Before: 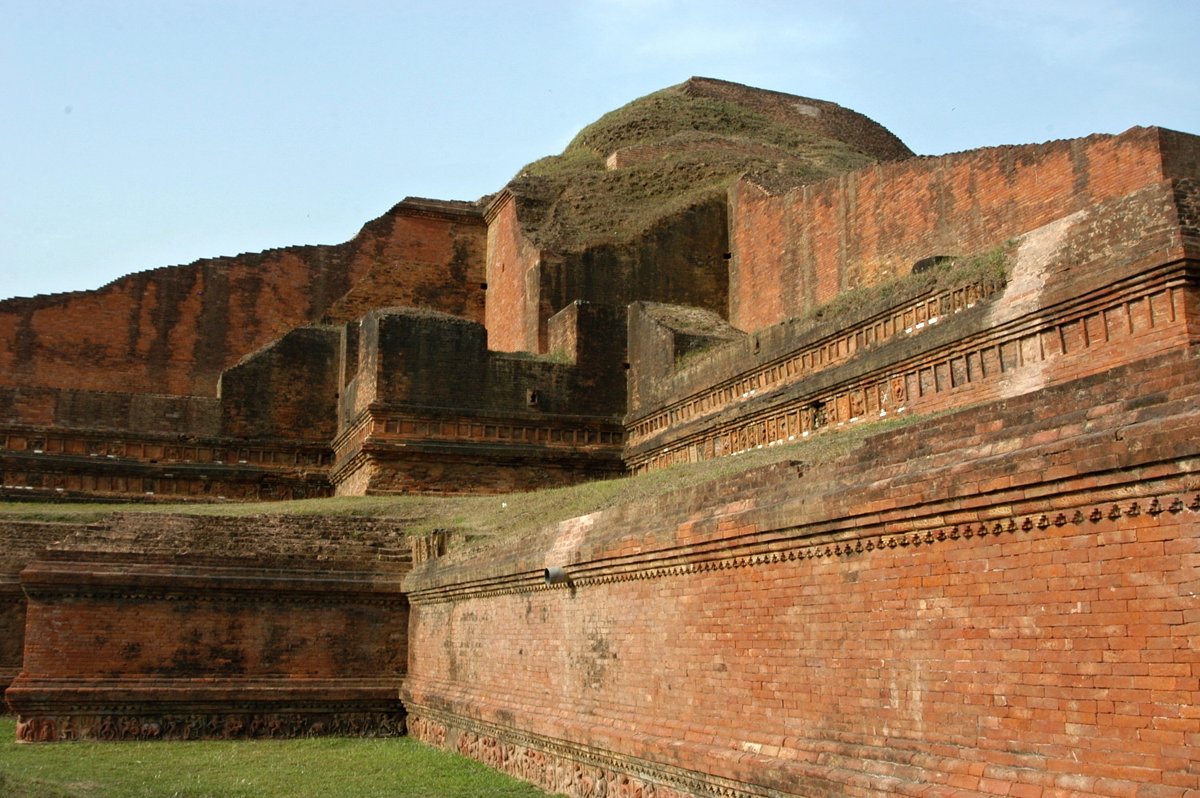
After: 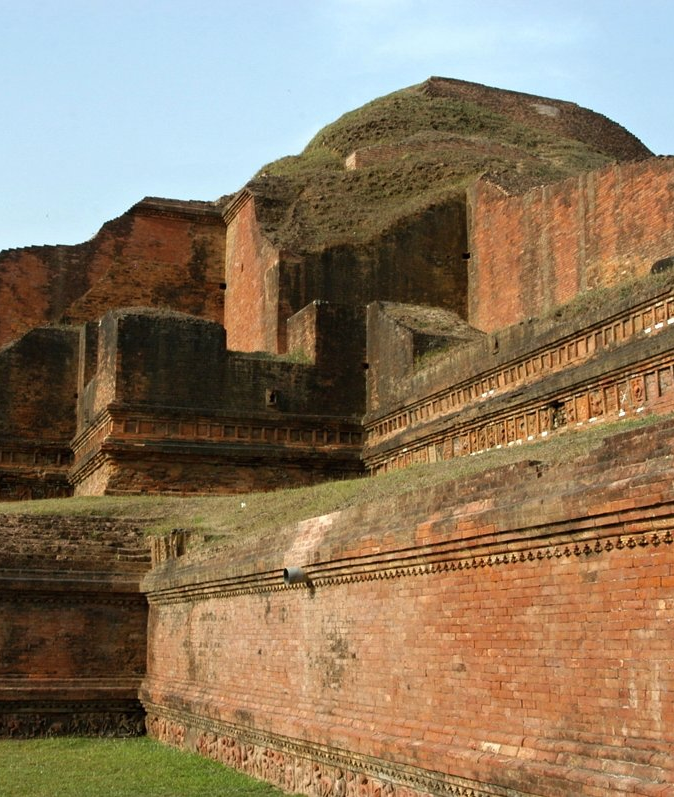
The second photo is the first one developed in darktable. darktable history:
crop: left 21.792%, right 21.991%, bottom 0.009%
tone curve: curves: ch0 [(0, 0) (0.253, 0.237) (1, 1)]; ch1 [(0, 0) (0.411, 0.385) (0.502, 0.506) (0.557, 0.565) (0.66, 0.683) (1, 1)]; ch2 [(0, 0) (0.394, 0.413) (0.5, 0.5) (1, 1)], preserve colors none
